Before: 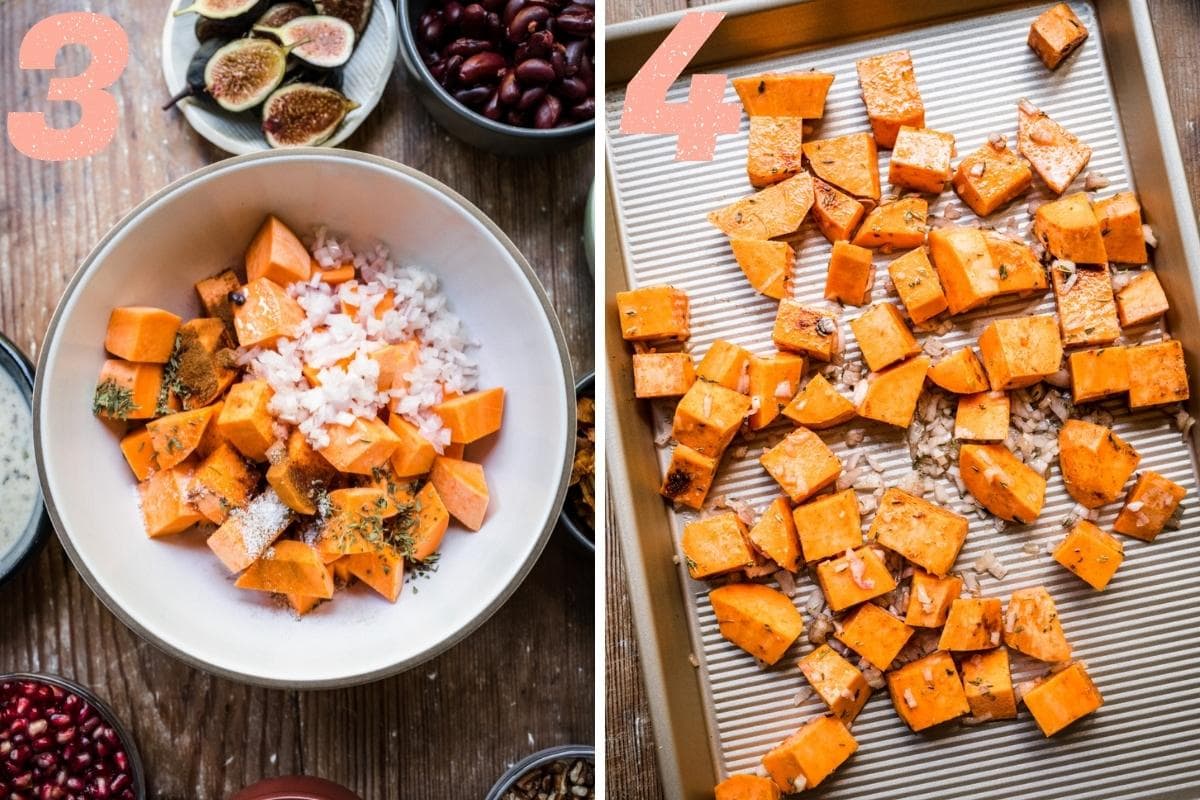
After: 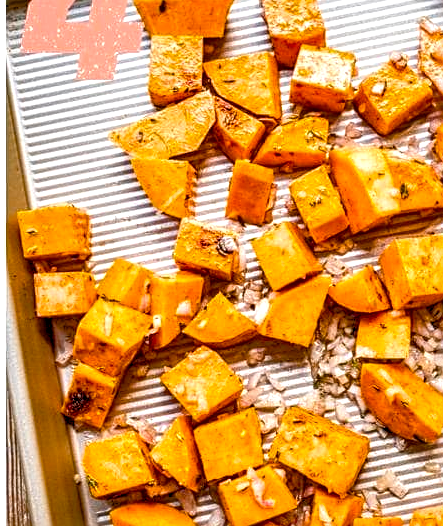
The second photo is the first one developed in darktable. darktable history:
crop and rotate: left 49.932%, top 10.135%, right 13.099%, bottom 24.011%
sharpen: on, module defaults
base curve: preserve colors none
exposure: exposure 0.203 EV, compensate highlight preservation false
local contrast: detail 144%
color balance rgb: perceptual saturation grading › global saturation 39.075%
tone equalizer: -7 EV 0.143 EV, -6 EV 0.604 EV, -5 EV 1.18 EV, -4 EV 1.37 EV, -3 EV 1.18 EV, -2 EV 0.6 EV, -1 EV 0.154 EV
